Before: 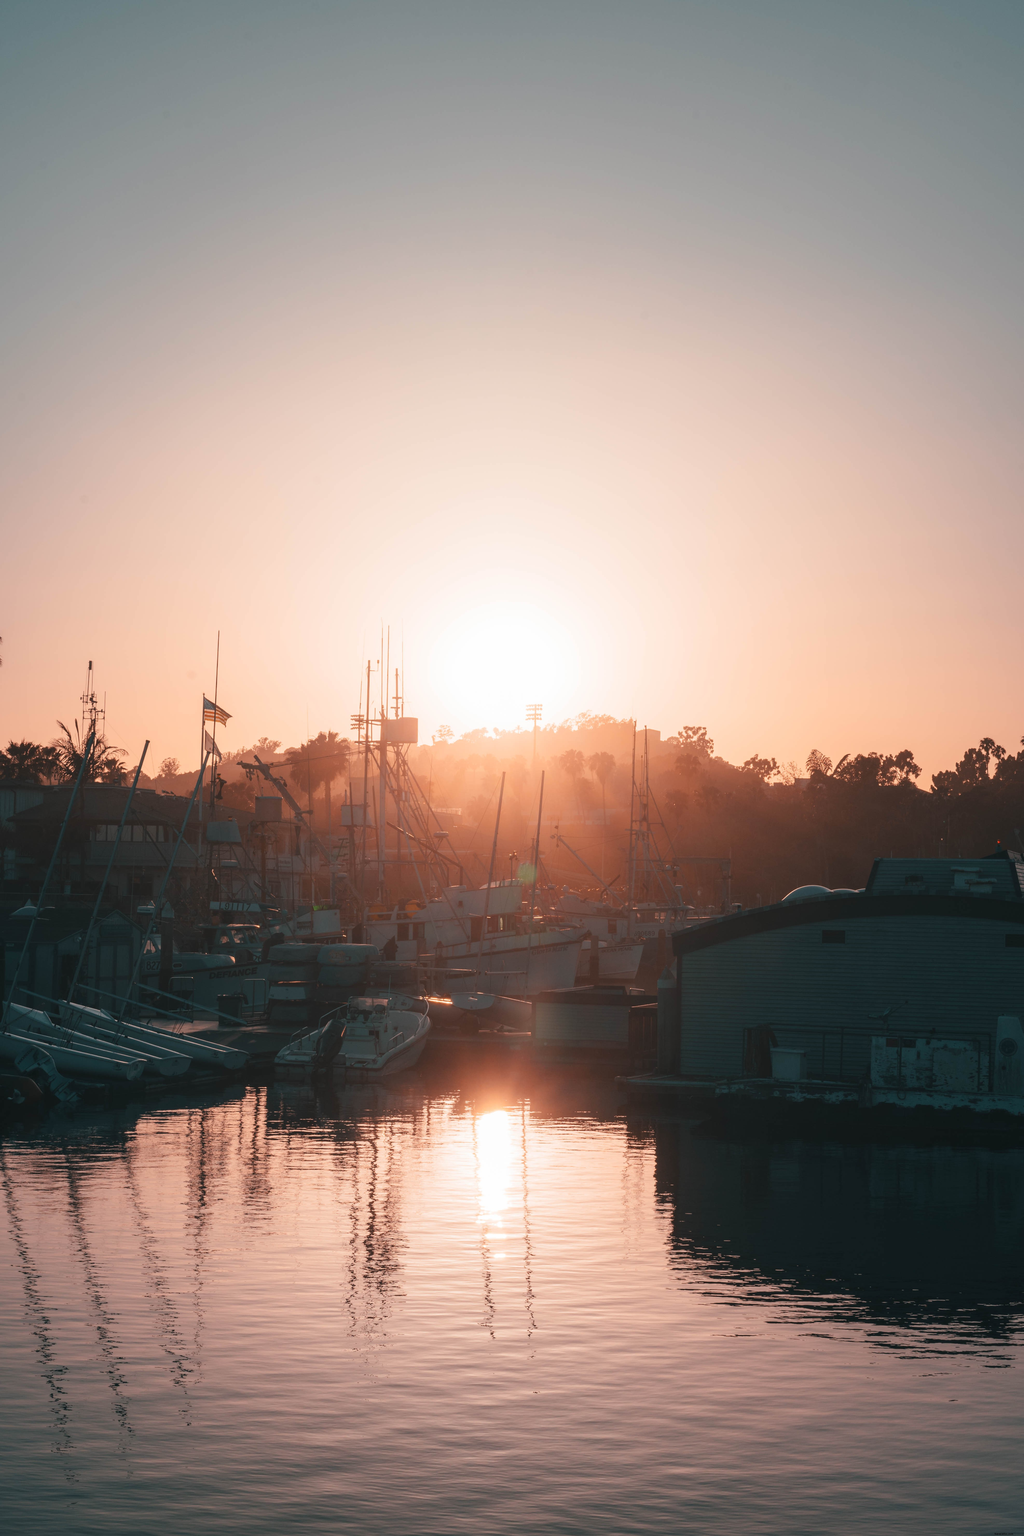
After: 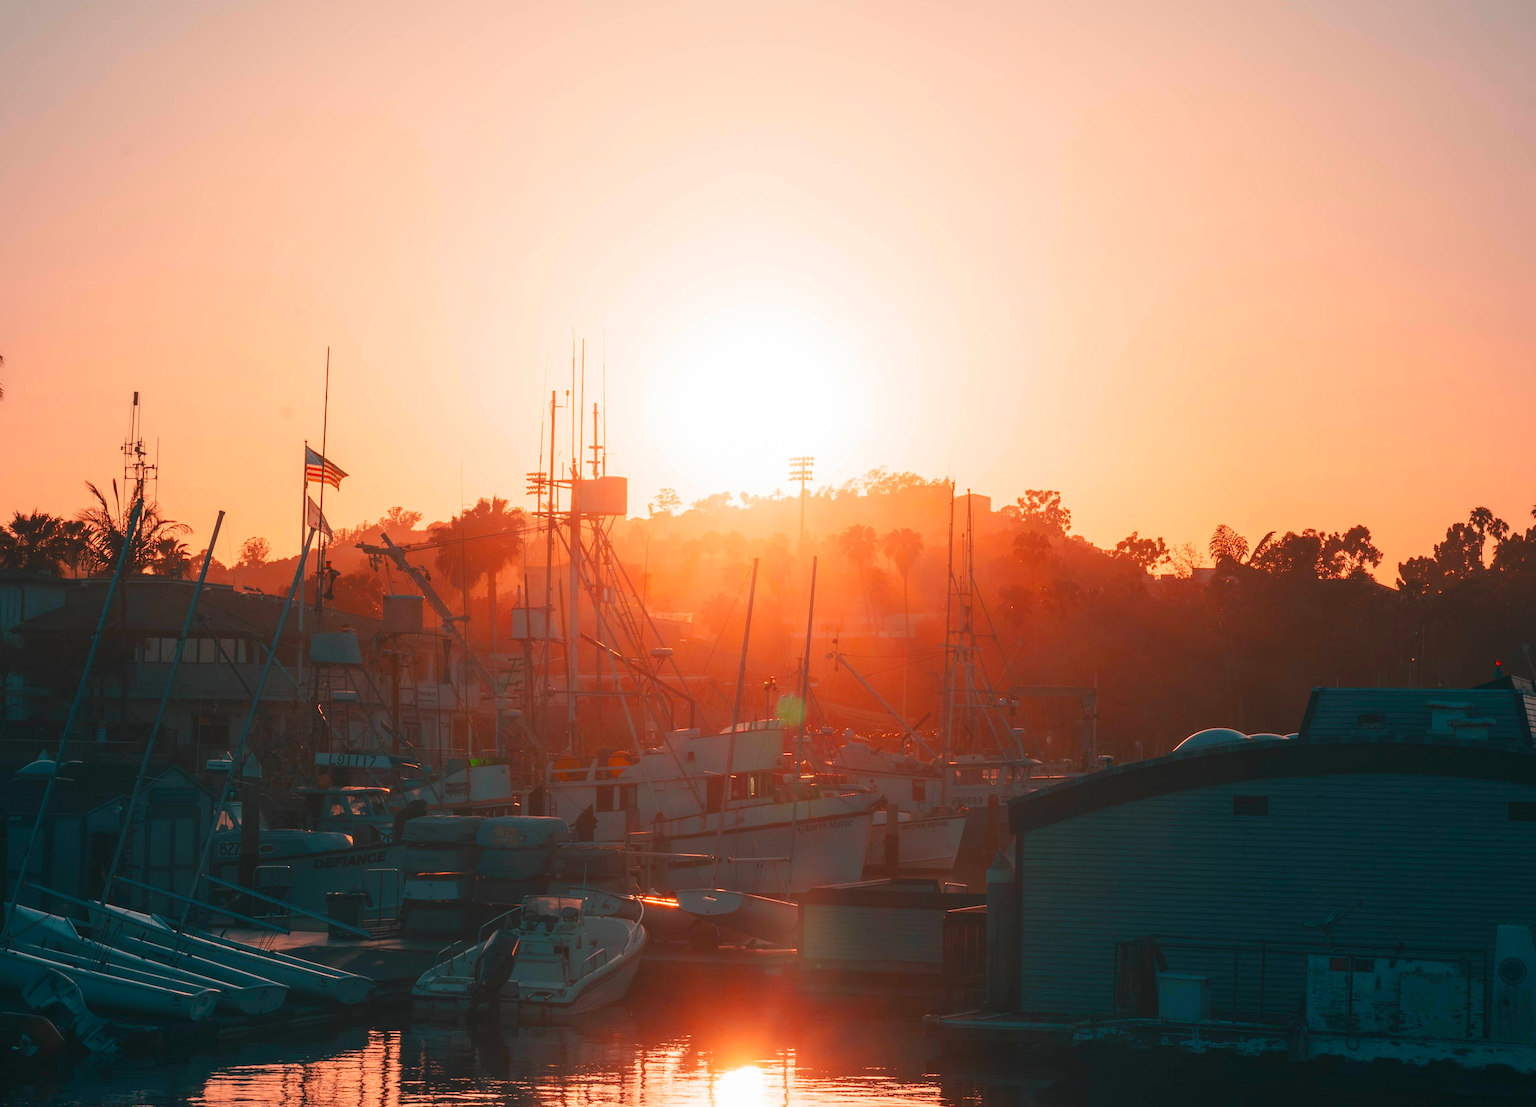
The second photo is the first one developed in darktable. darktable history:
crop and rotate: top 26.034%, bottom 25.881%
color correction: highlights b* 0.017, saturation 1.81
